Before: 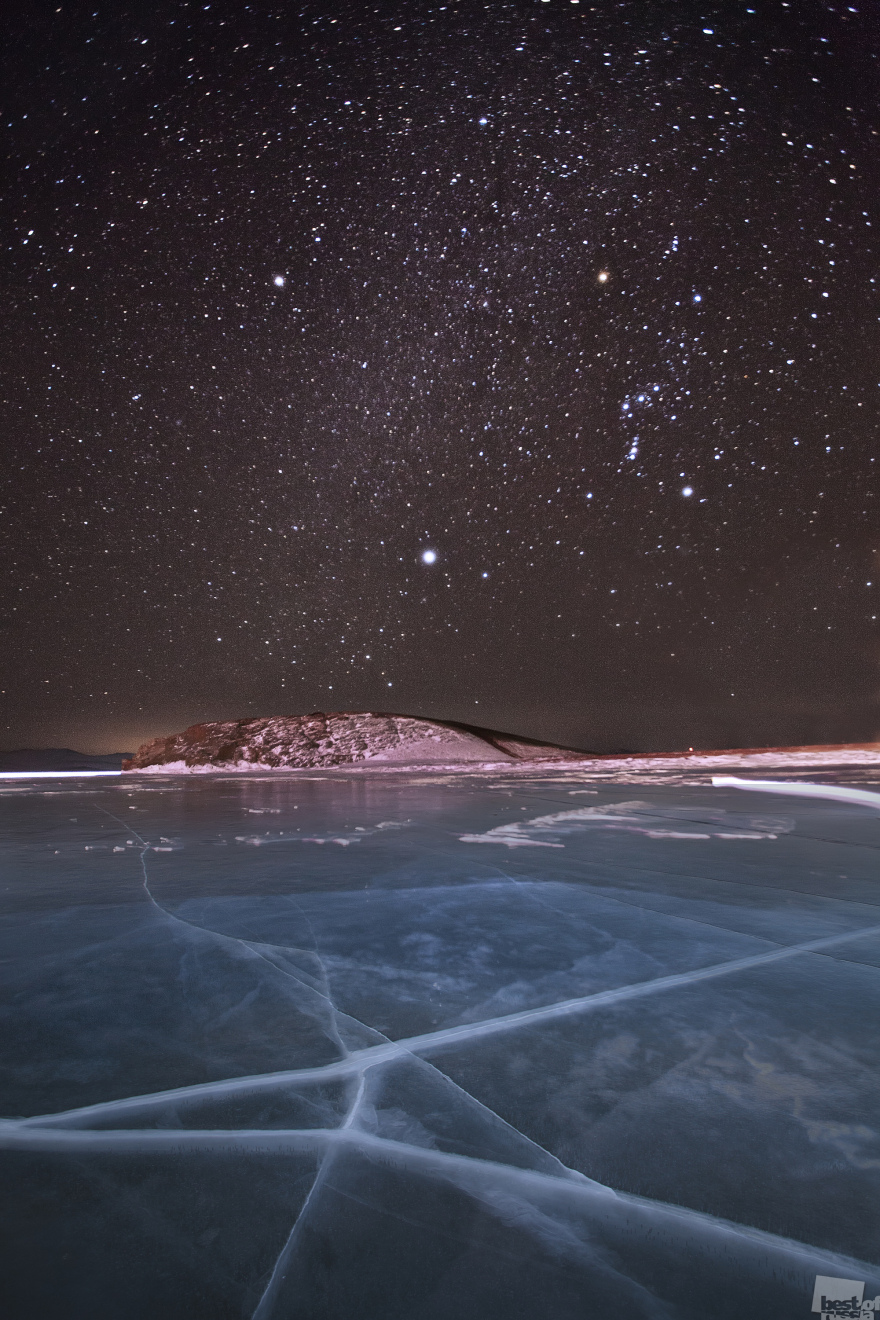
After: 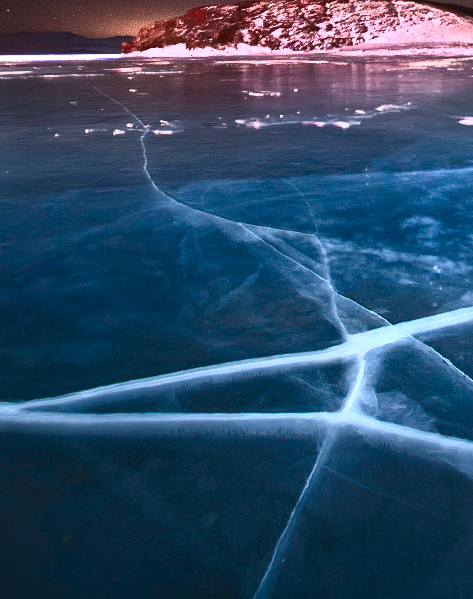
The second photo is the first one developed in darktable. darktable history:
contrast brightness saturation: contrast 0.819, brightness 0.588, saturation 0.59
local contrast: mode bilateral grid, contrast 21, coarseness 50, detail 141%, midtone range 0.2
crop and rotate: top 54.432%, right 46.216%, bottom 0.115%
color correction: highlights a* 0.254, highlights b* 2.67, shadows a* -0.931, shadows b* -4.11
